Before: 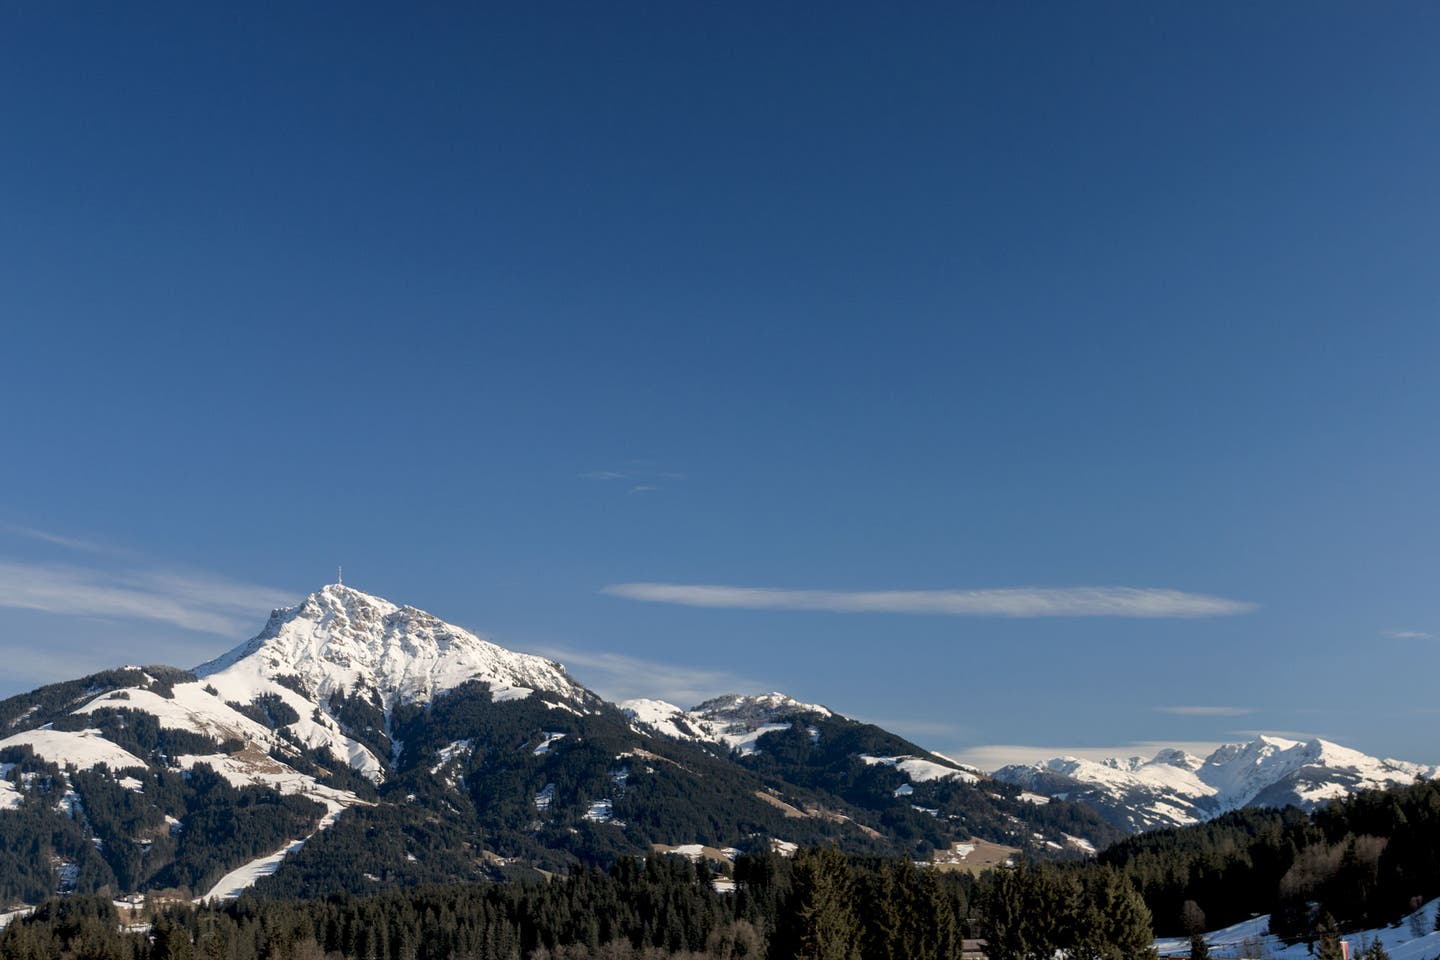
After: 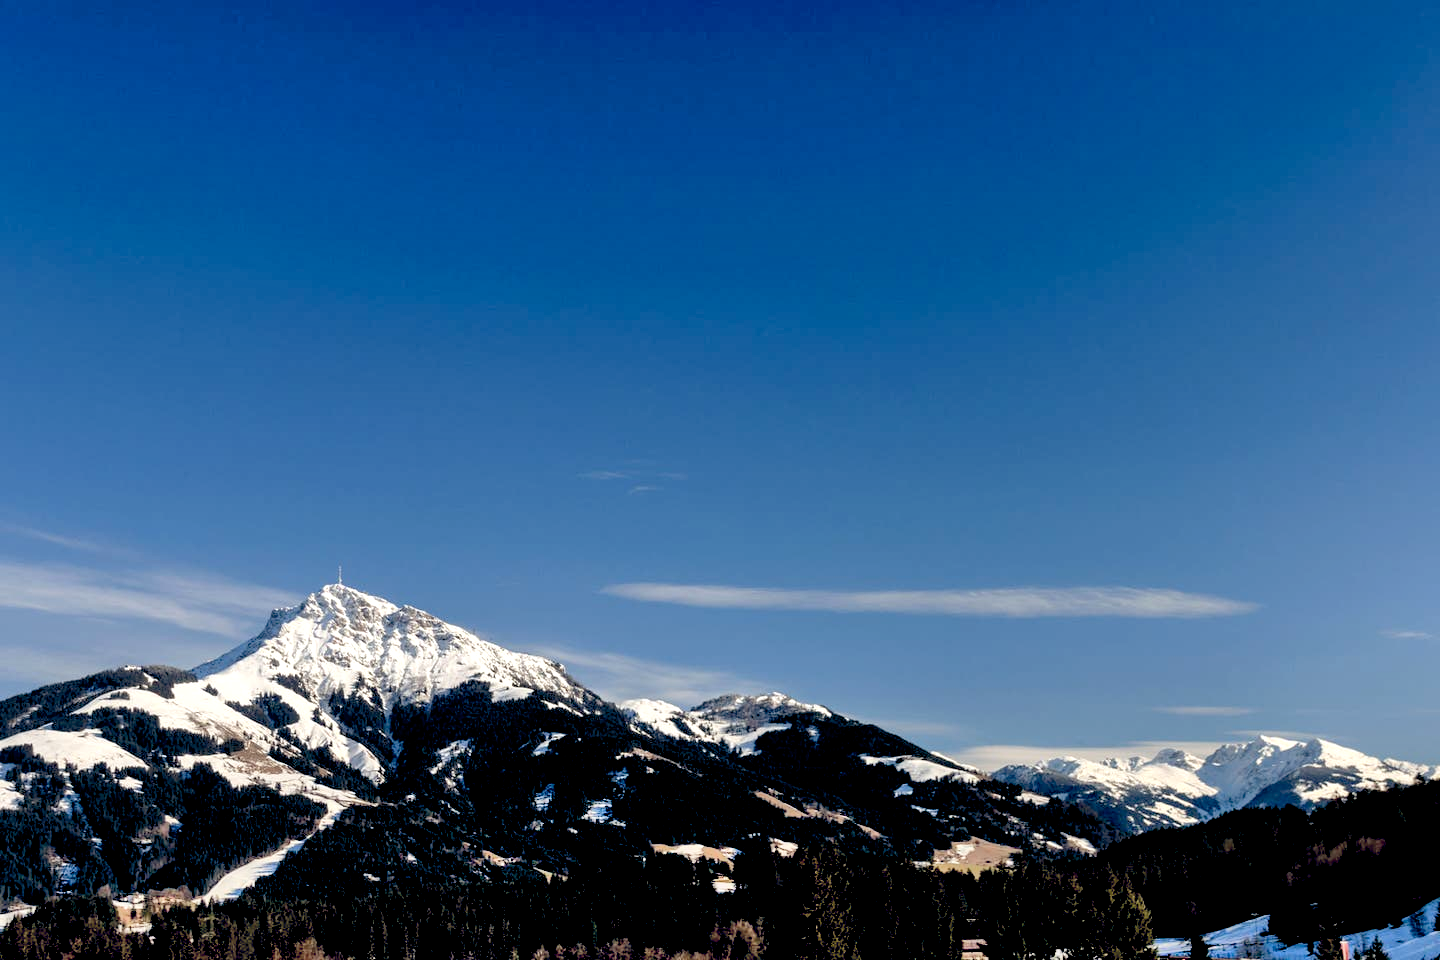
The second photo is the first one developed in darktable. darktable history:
exposure: black level correction 0.032, exposure 0.33 EV, compensate highlight preservation false
shadows and highlights: highlights 71.68, soften with gaussian
color balance rgb: power › chroma 0.672%, power › hue 60°, global offset › chroma 0.148%, global offset › hue 253.26°, perceptual saturation grading › global saturation 0.445%
